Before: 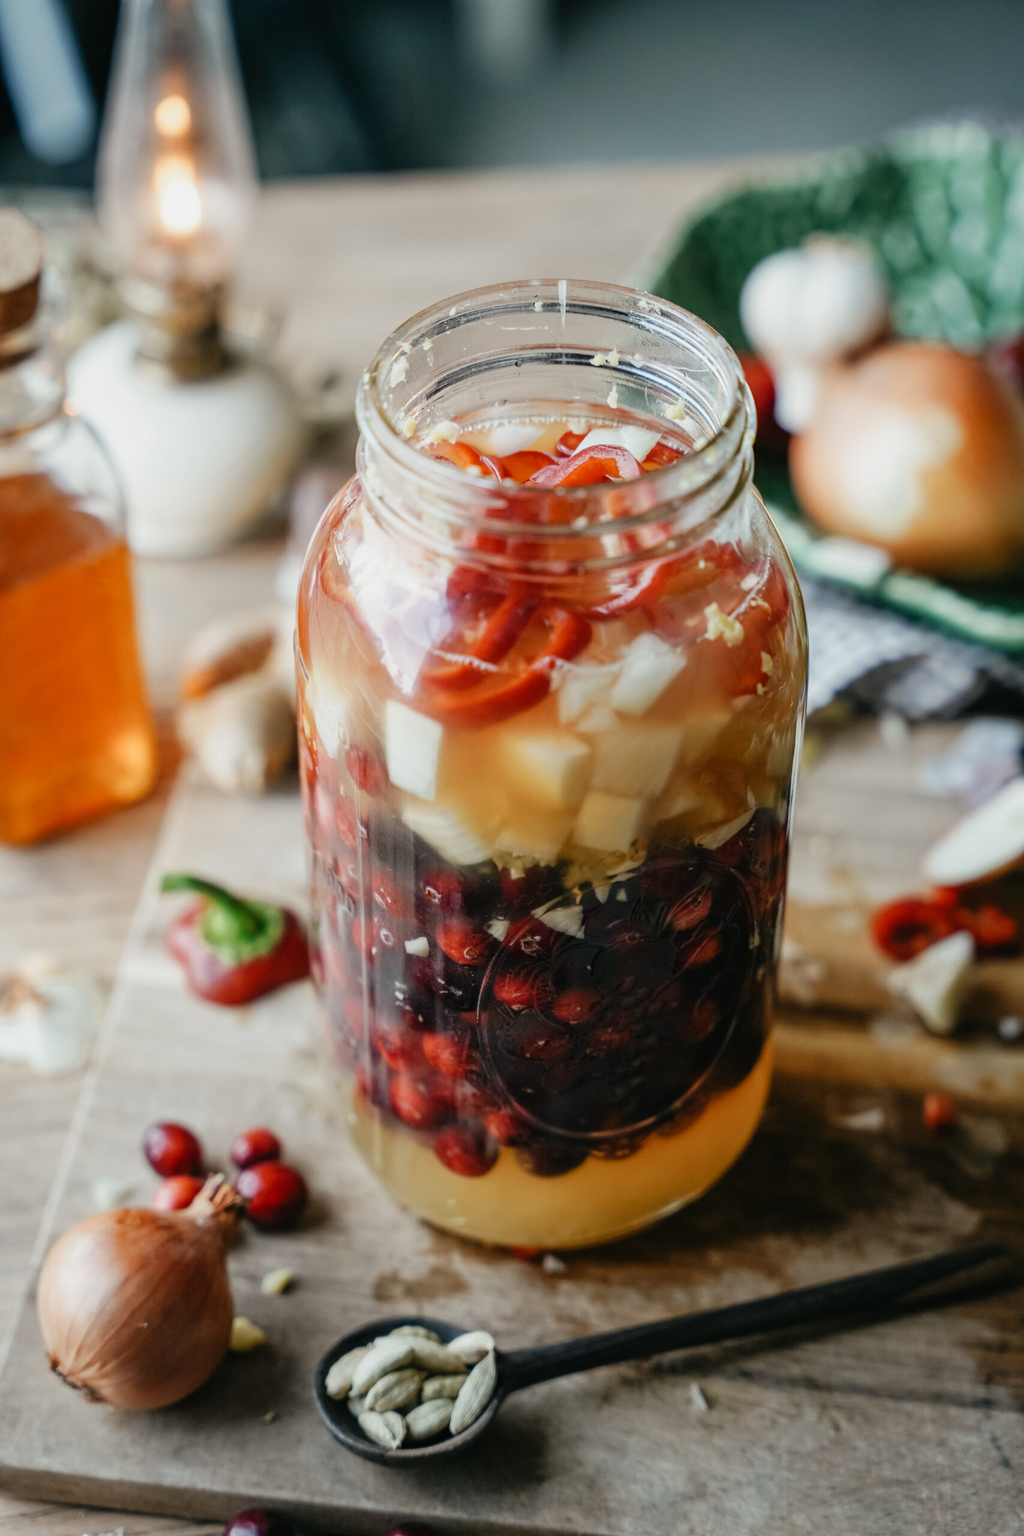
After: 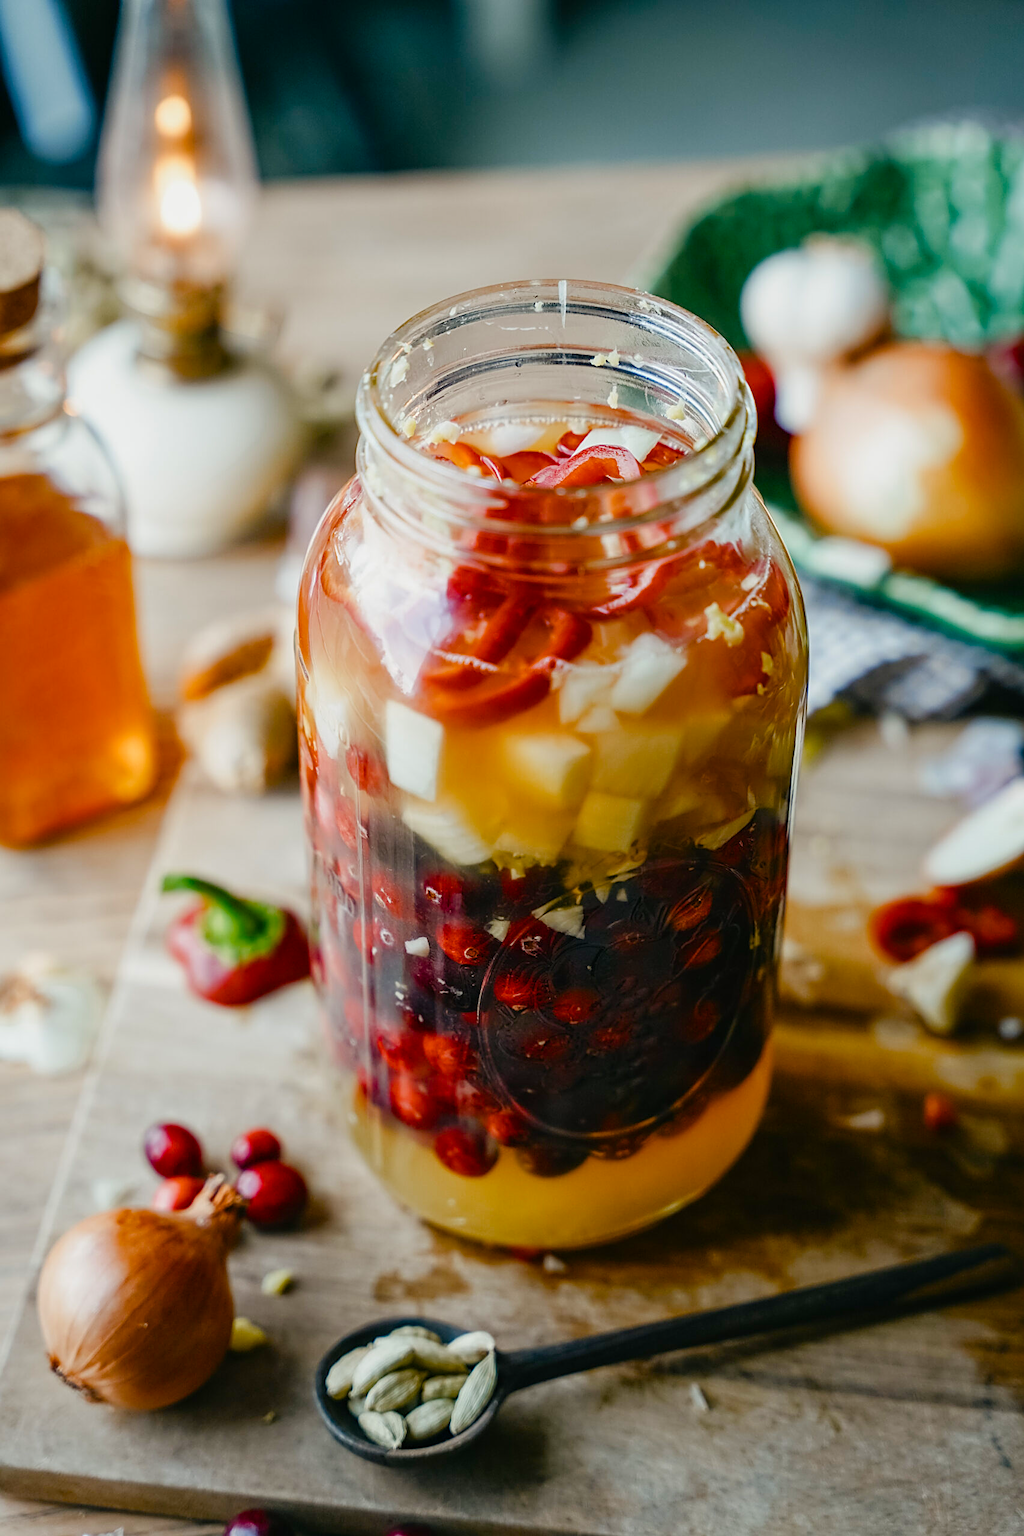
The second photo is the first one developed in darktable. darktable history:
sharpen: on, module defaults
color balance rgb: perceptual saturation grading › global saturation 28.036%, perceptual saturation grading › highlights -25.344%, perceptual saturation grading › mid-tones 25.417%, perceptual saturation grading › shadows 50.088%, global vibrance 20.674%
